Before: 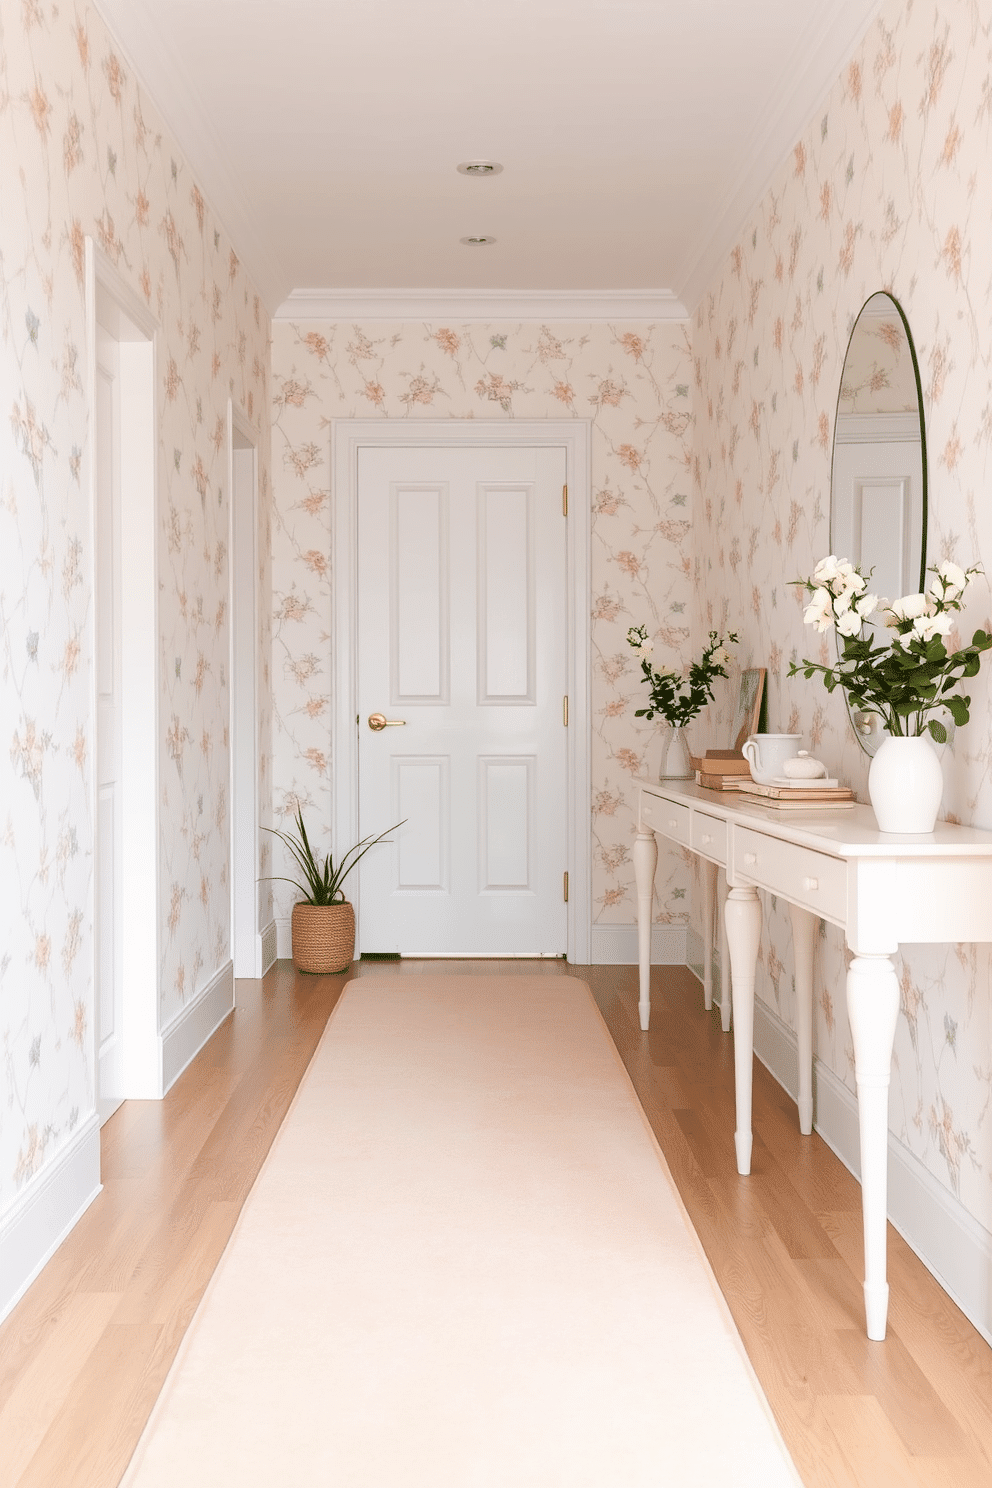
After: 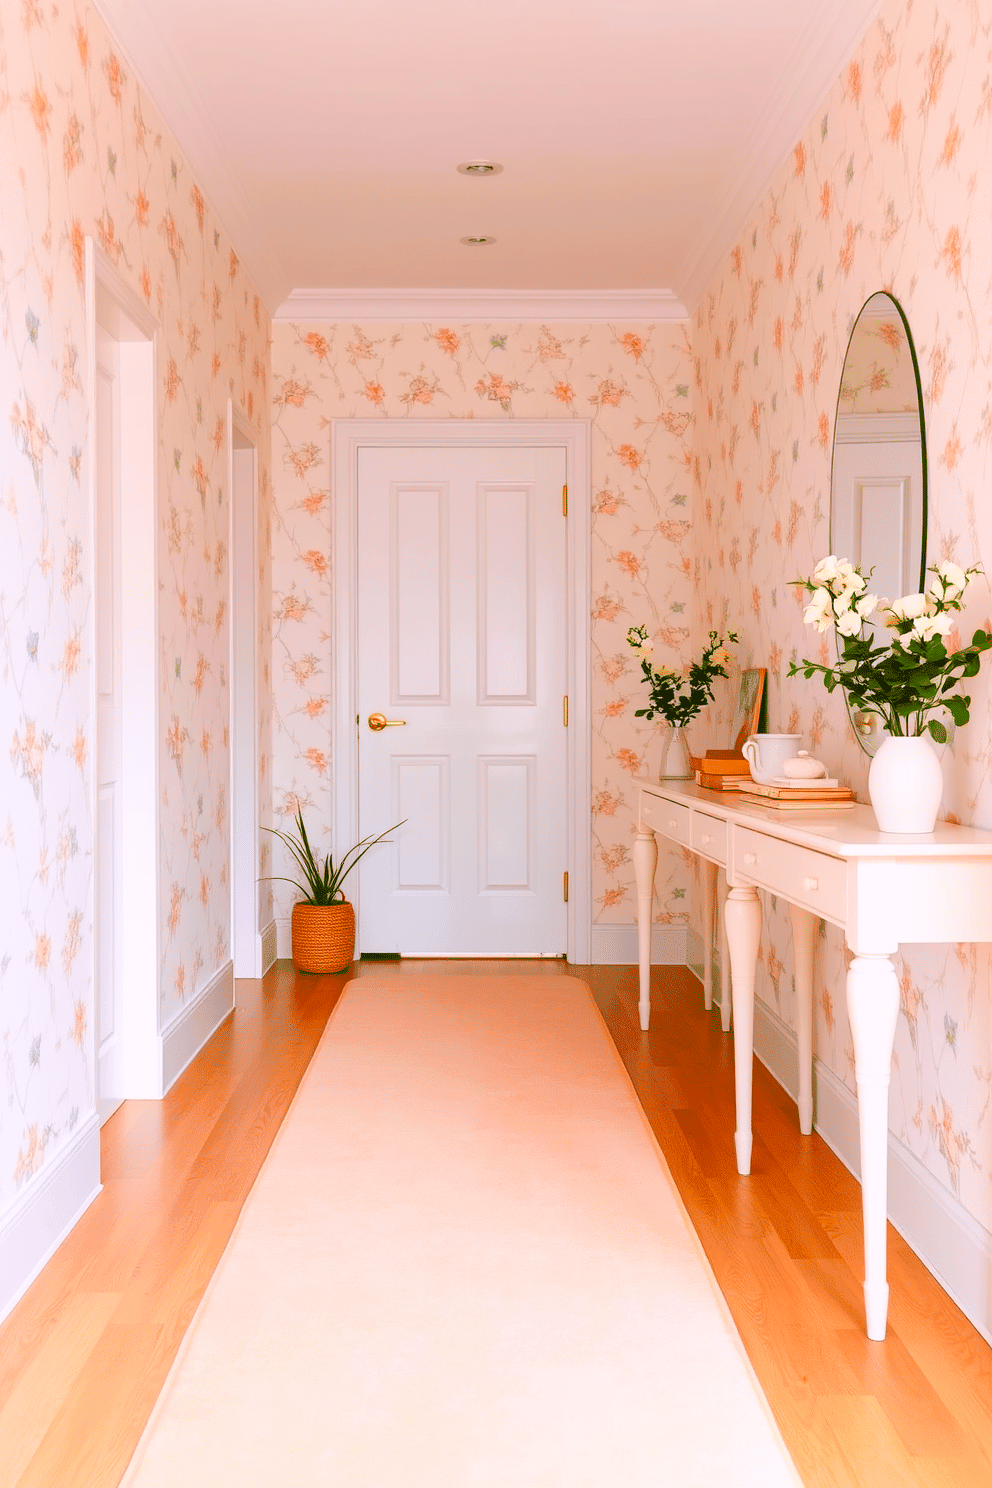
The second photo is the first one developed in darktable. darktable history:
color correction: highlights a* 1.69, highlights b* -1.89, saturation 2.45
